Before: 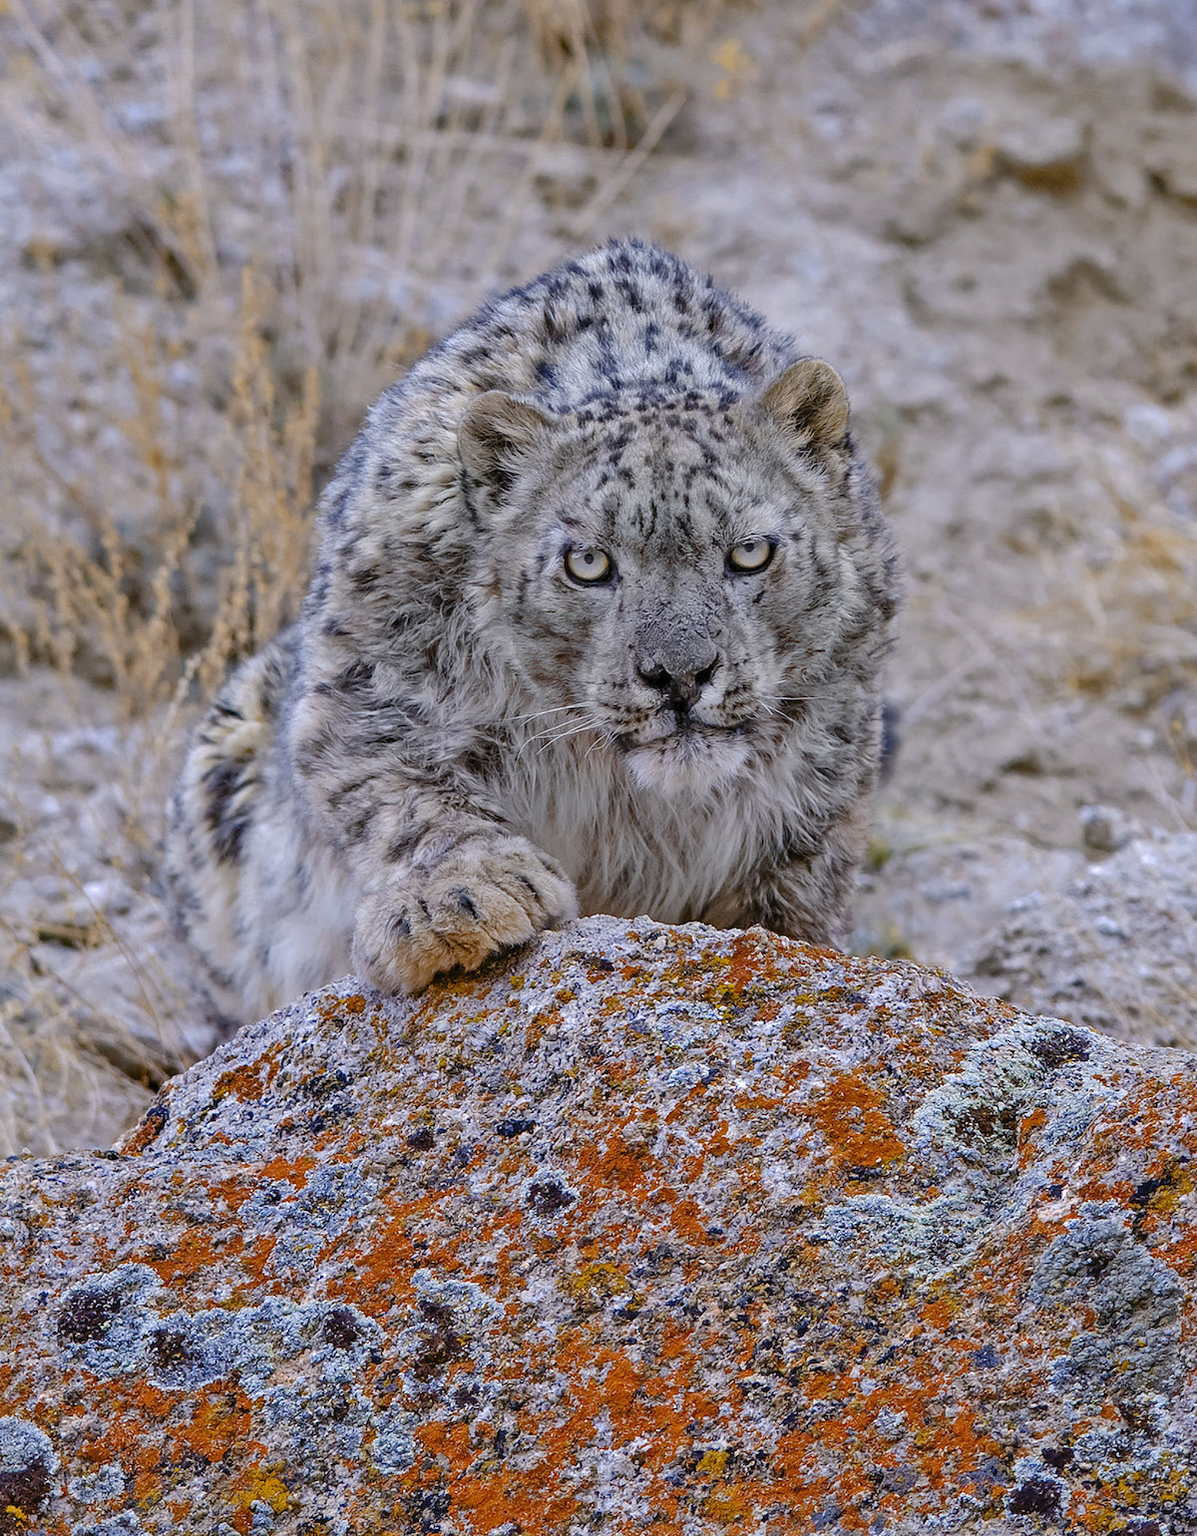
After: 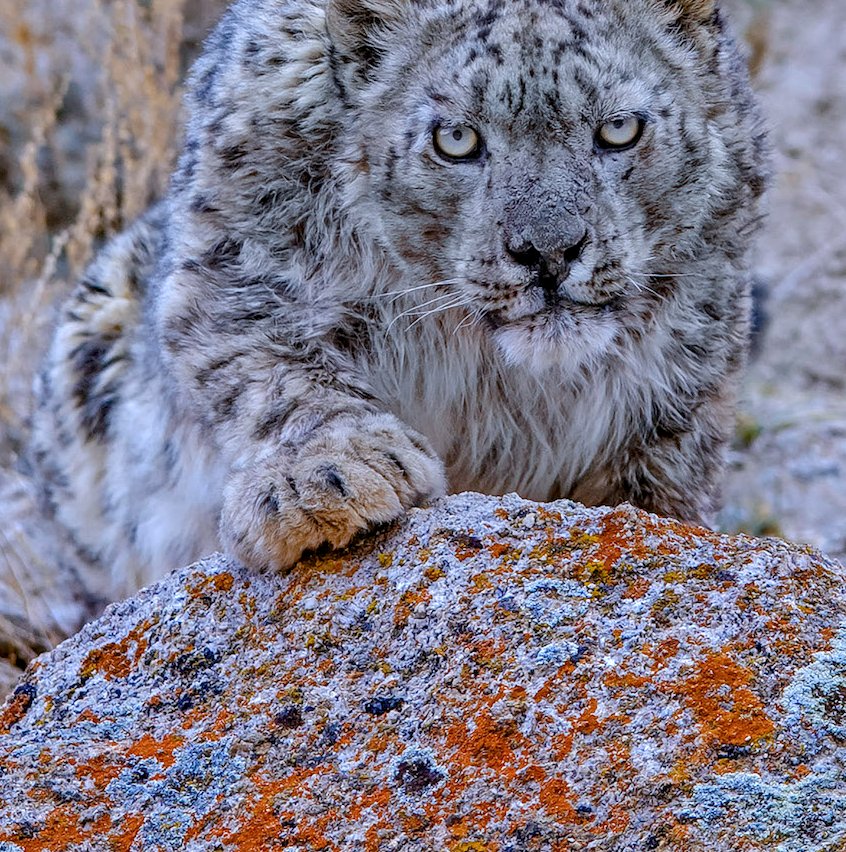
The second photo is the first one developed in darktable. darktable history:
crop: left 11.123%, top 27.61%, right 18.3%, bottom 17.034%
local contrast: on, module defaults
color calibration: x 0.37, y 0.382, temperature 4313.32 K
